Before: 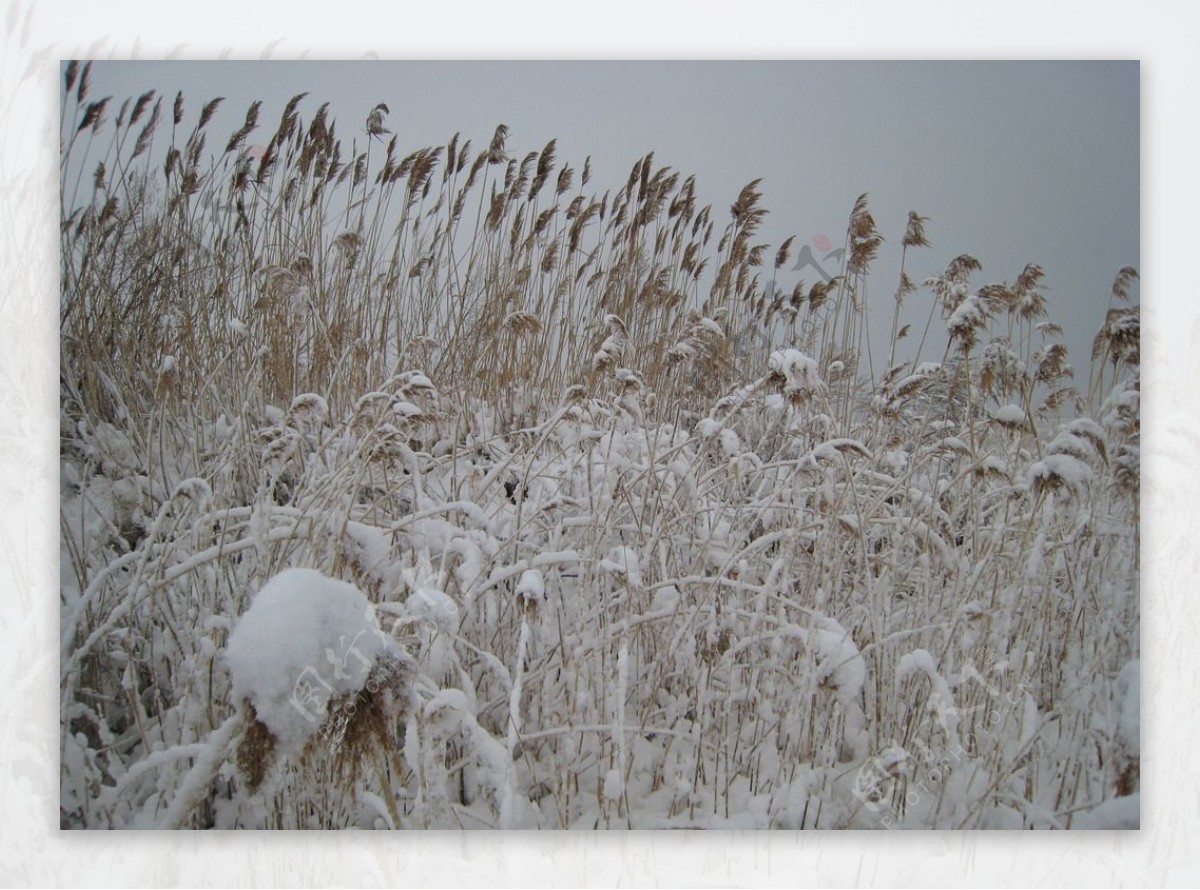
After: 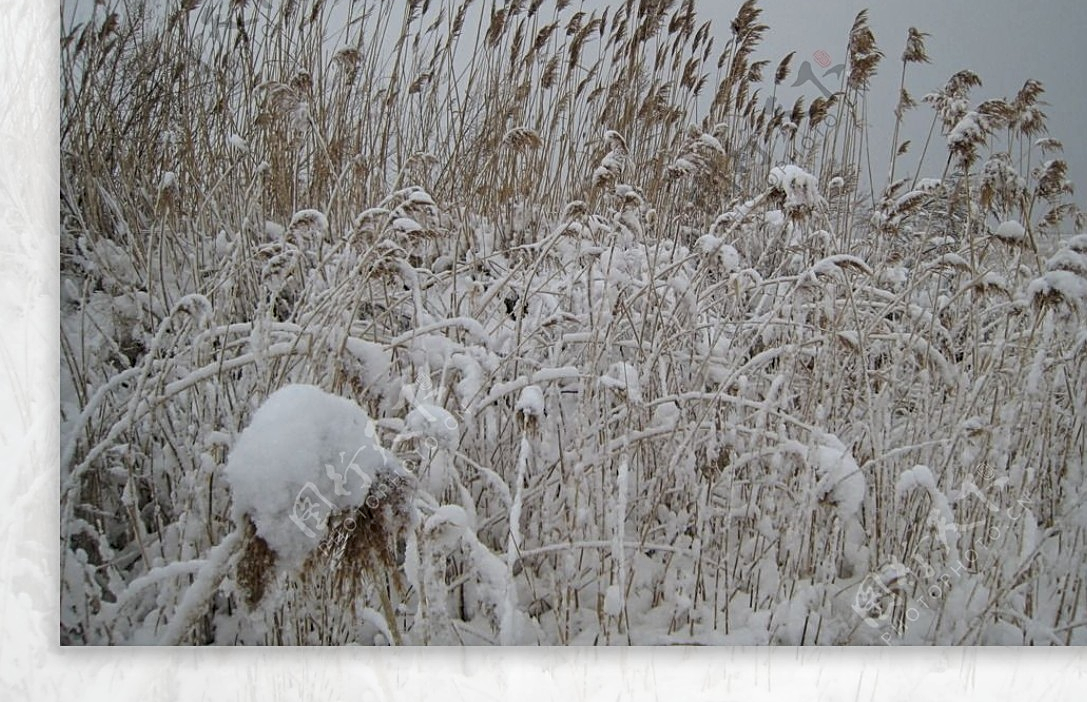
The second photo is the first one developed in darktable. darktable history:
sharpen: on, module defaults
crop: top 20.756%, right 9.388%, bottom 0.283%
local contrast: on, module defaults
